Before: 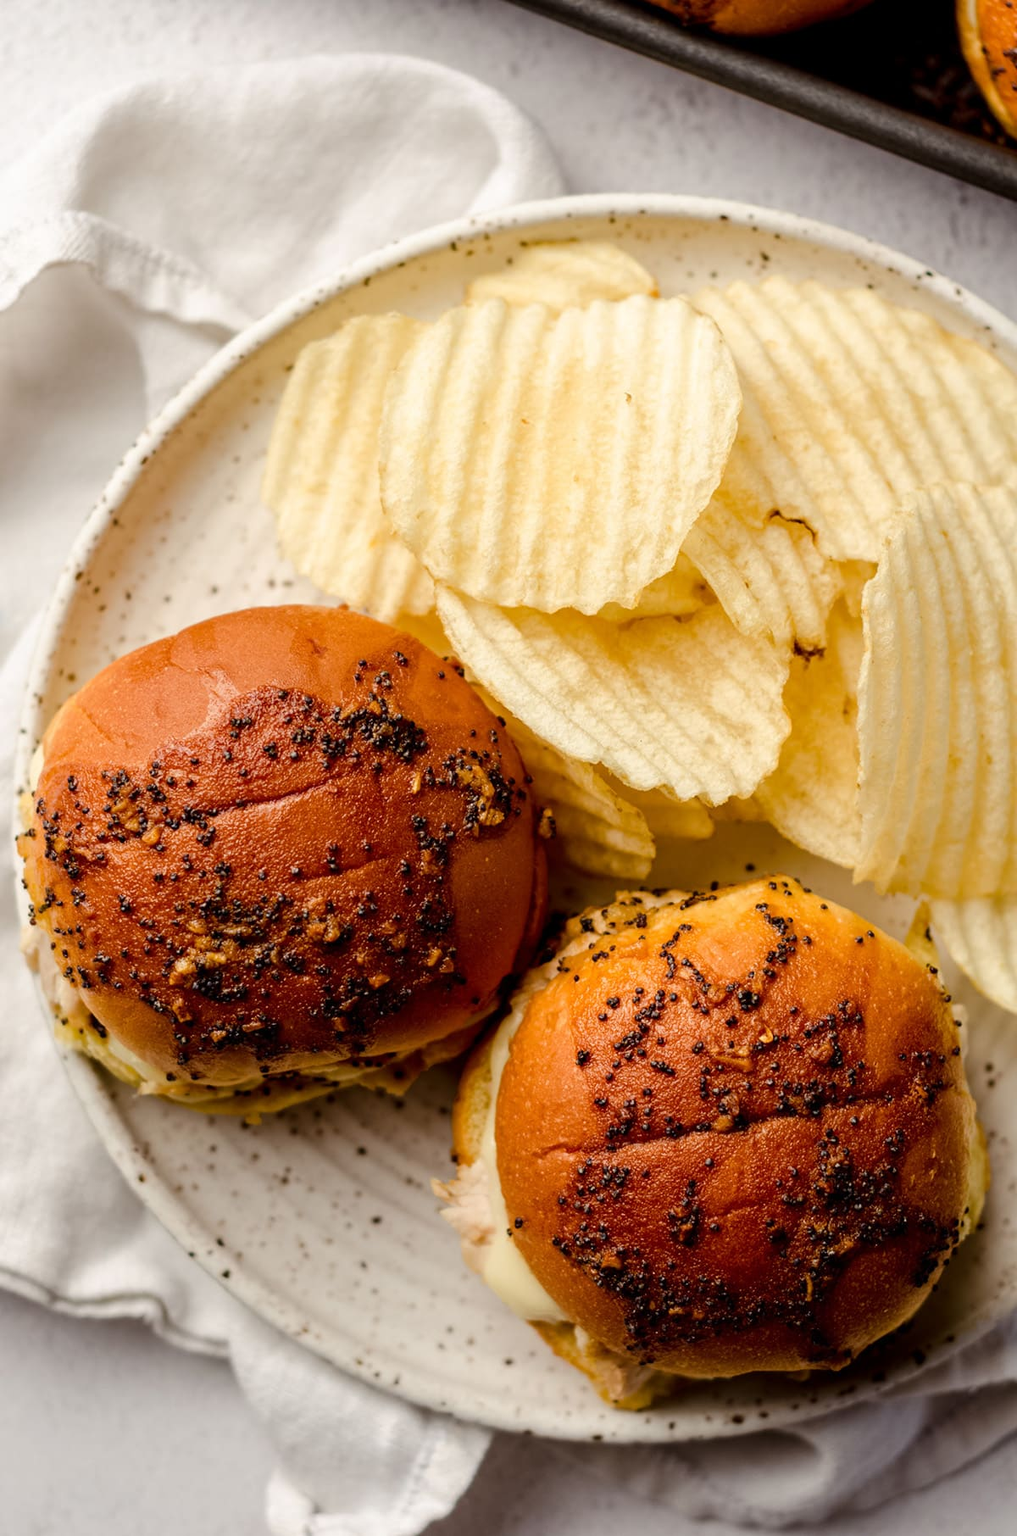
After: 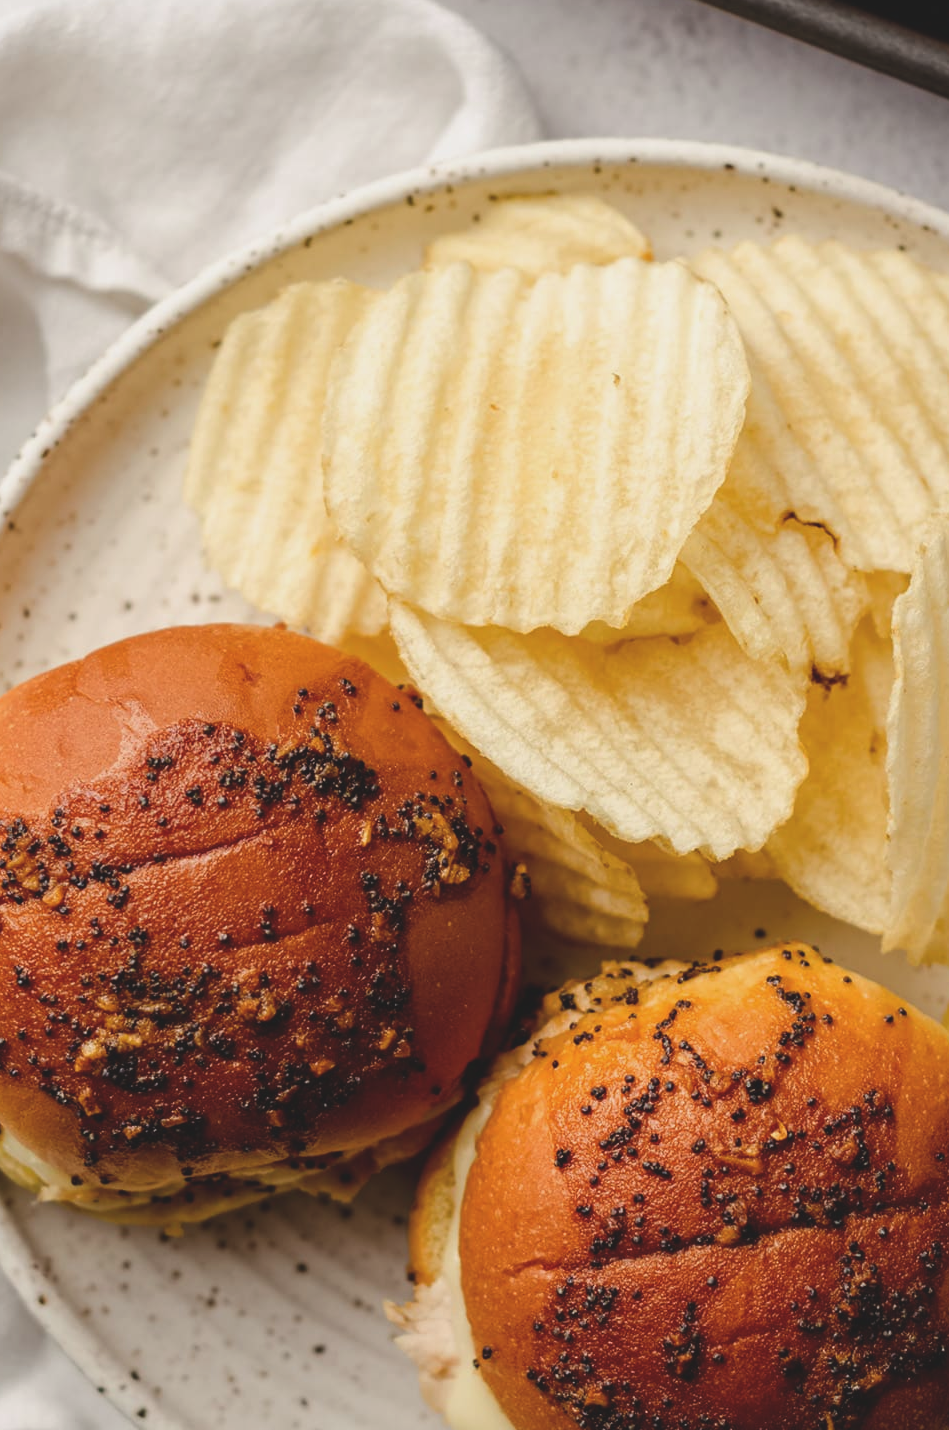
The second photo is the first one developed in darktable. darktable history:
exposure: black level correction -0.015, exposure -0.187 EV, compensate exposure bias true, compensate highlight preservation false
crop and rotate: left 10.451%, top 5.008%, right 10.384%, bottom 16.037%
